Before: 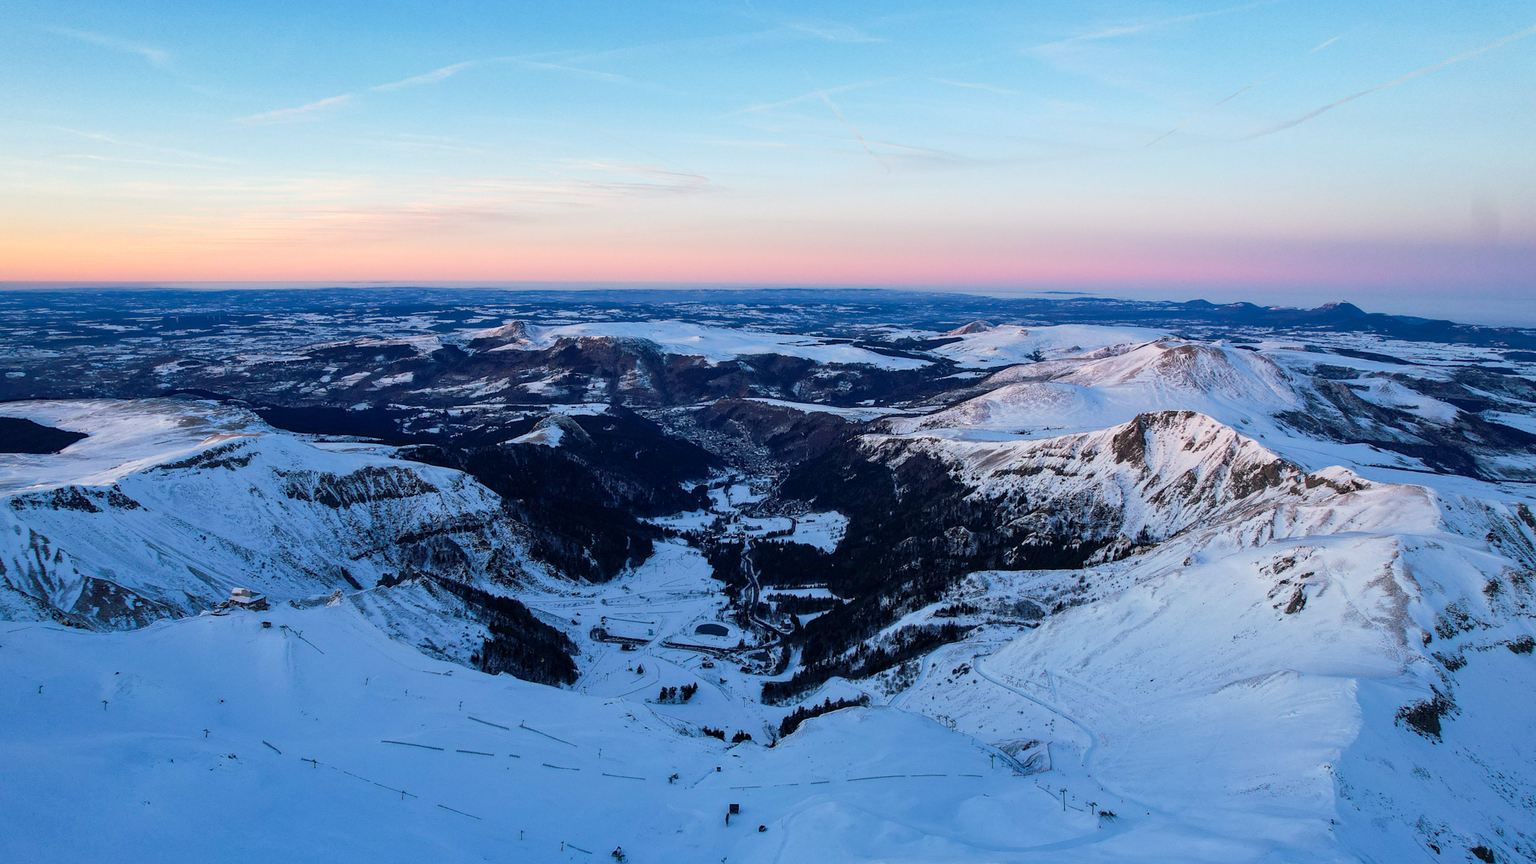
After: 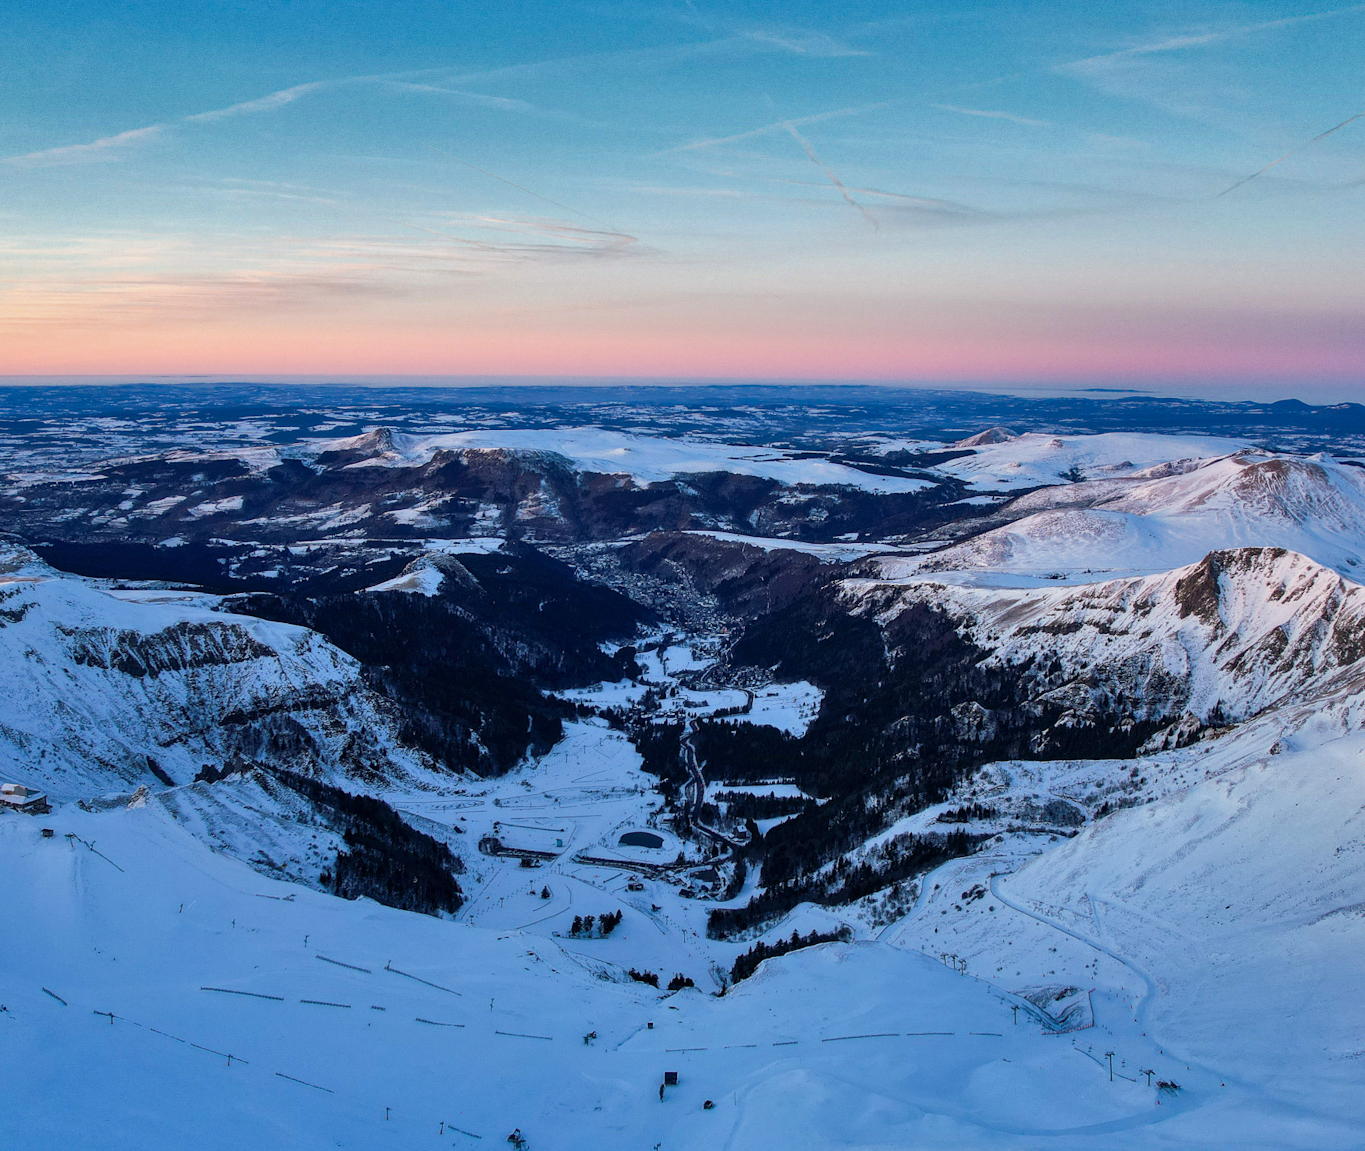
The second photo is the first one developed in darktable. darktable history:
crop and rotate: left 15.055%, right 18.278%
shadows and highlights: radius 108.52, shadows 40.68, highlights -72.88, low approximation 0.01, soften with gaussian
